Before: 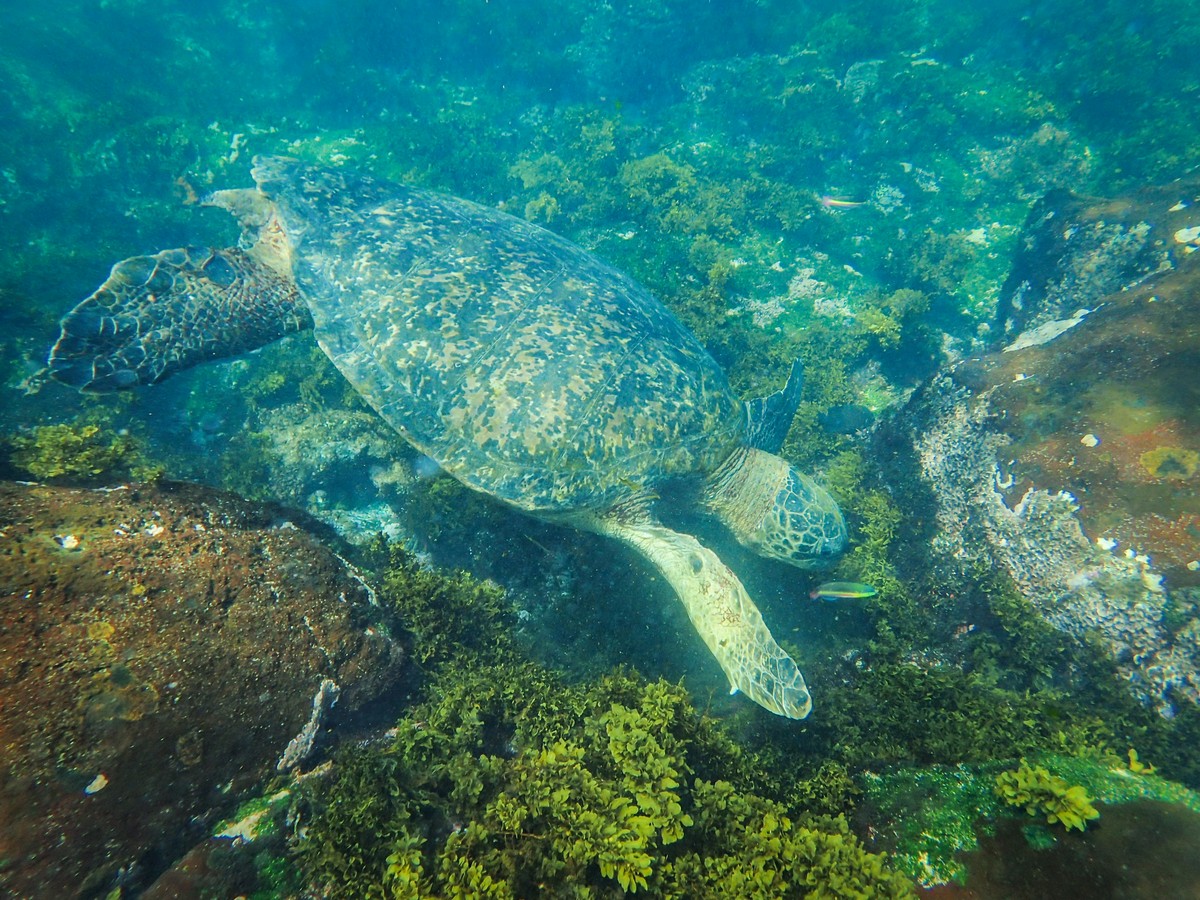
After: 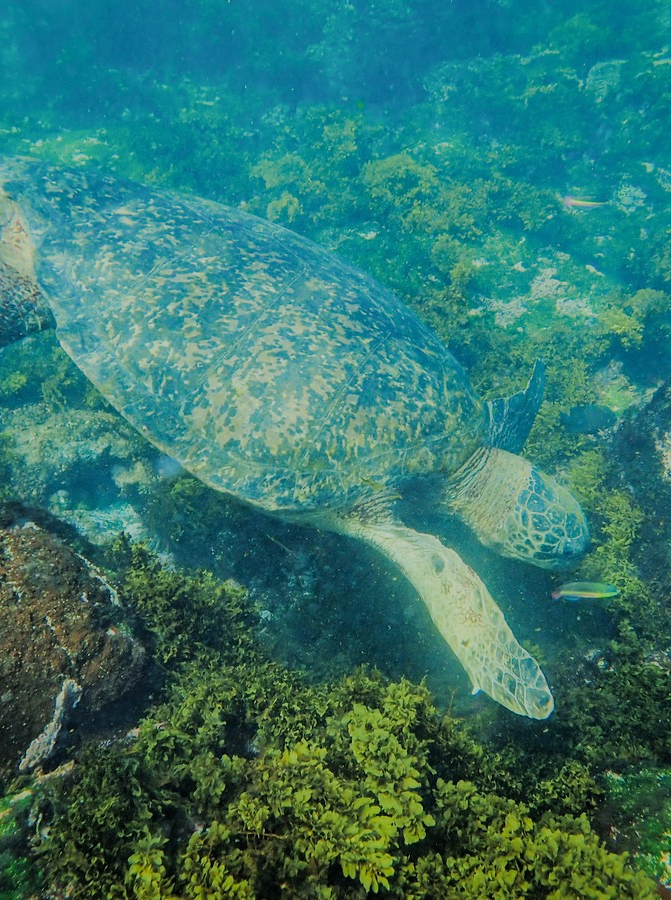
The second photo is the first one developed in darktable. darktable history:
exposure: black level correction 0, exposure 0 EV, compensate exposure bias true, compensate highlight preservation false
crop: left 21.578%, right 22.472%
filmic rgb: middle gray luminance 29.96%, black relative exposure -9.01 EV, white relative exposure 6.99 EV, threshold 5.98 EV, target black luminance 0%, hardness 2.93, latitude 2.61%, contrast 0.963, highlights saturation mix 3.99%, shadows ↔ highlights balance 12.25%, enable highlight reconstruction true
